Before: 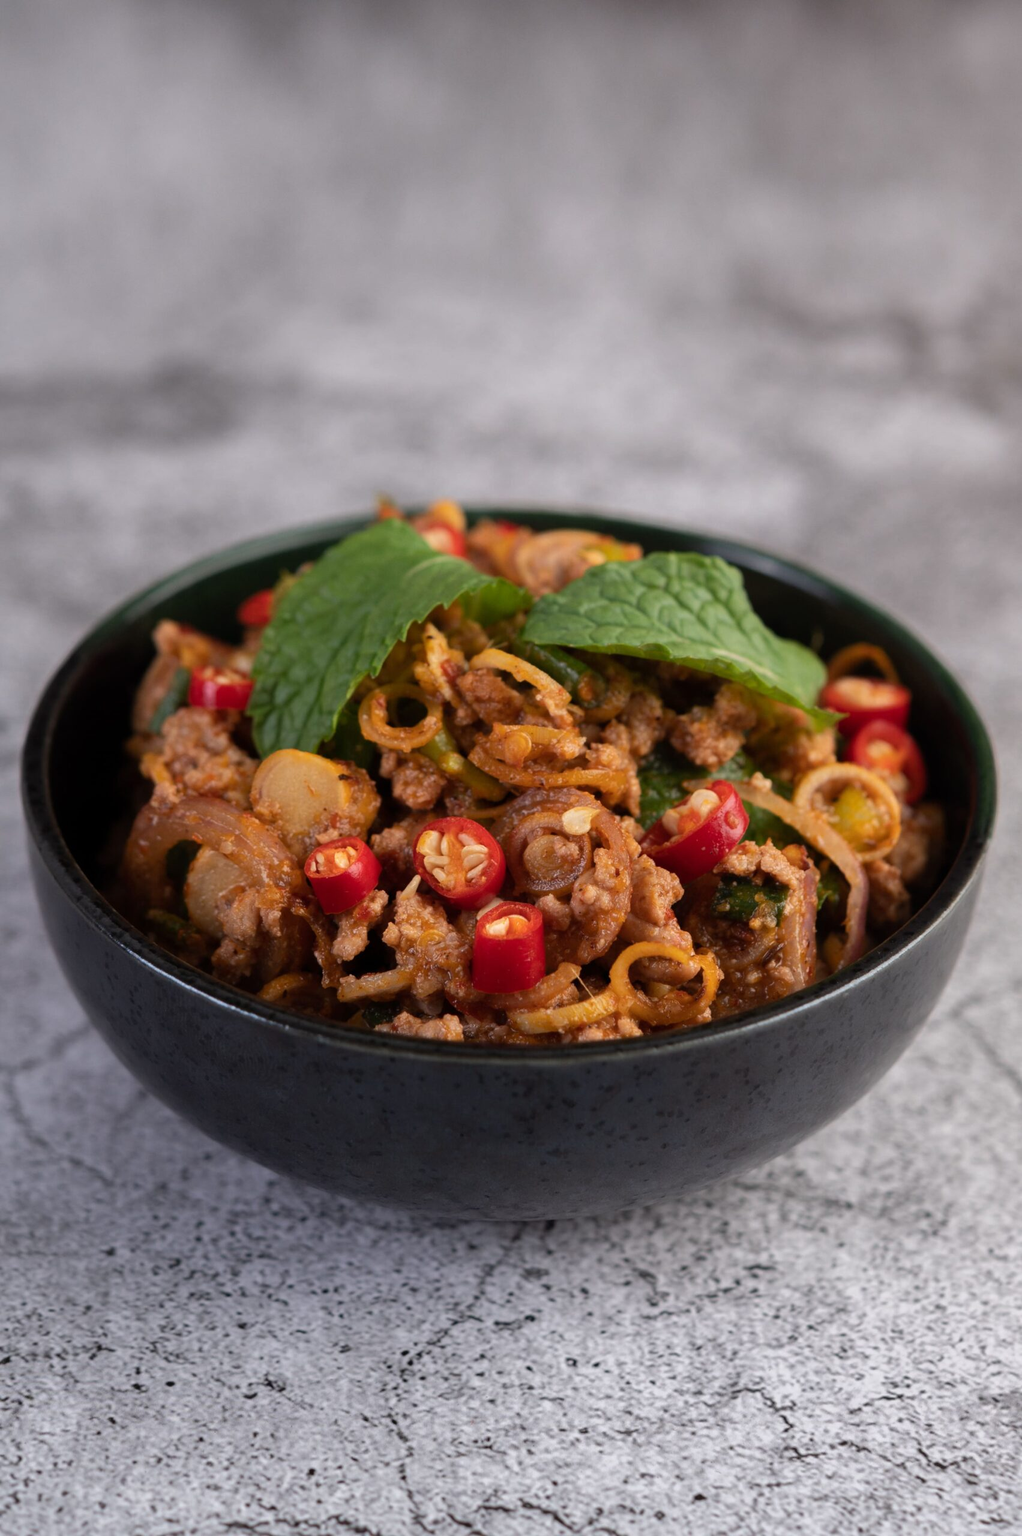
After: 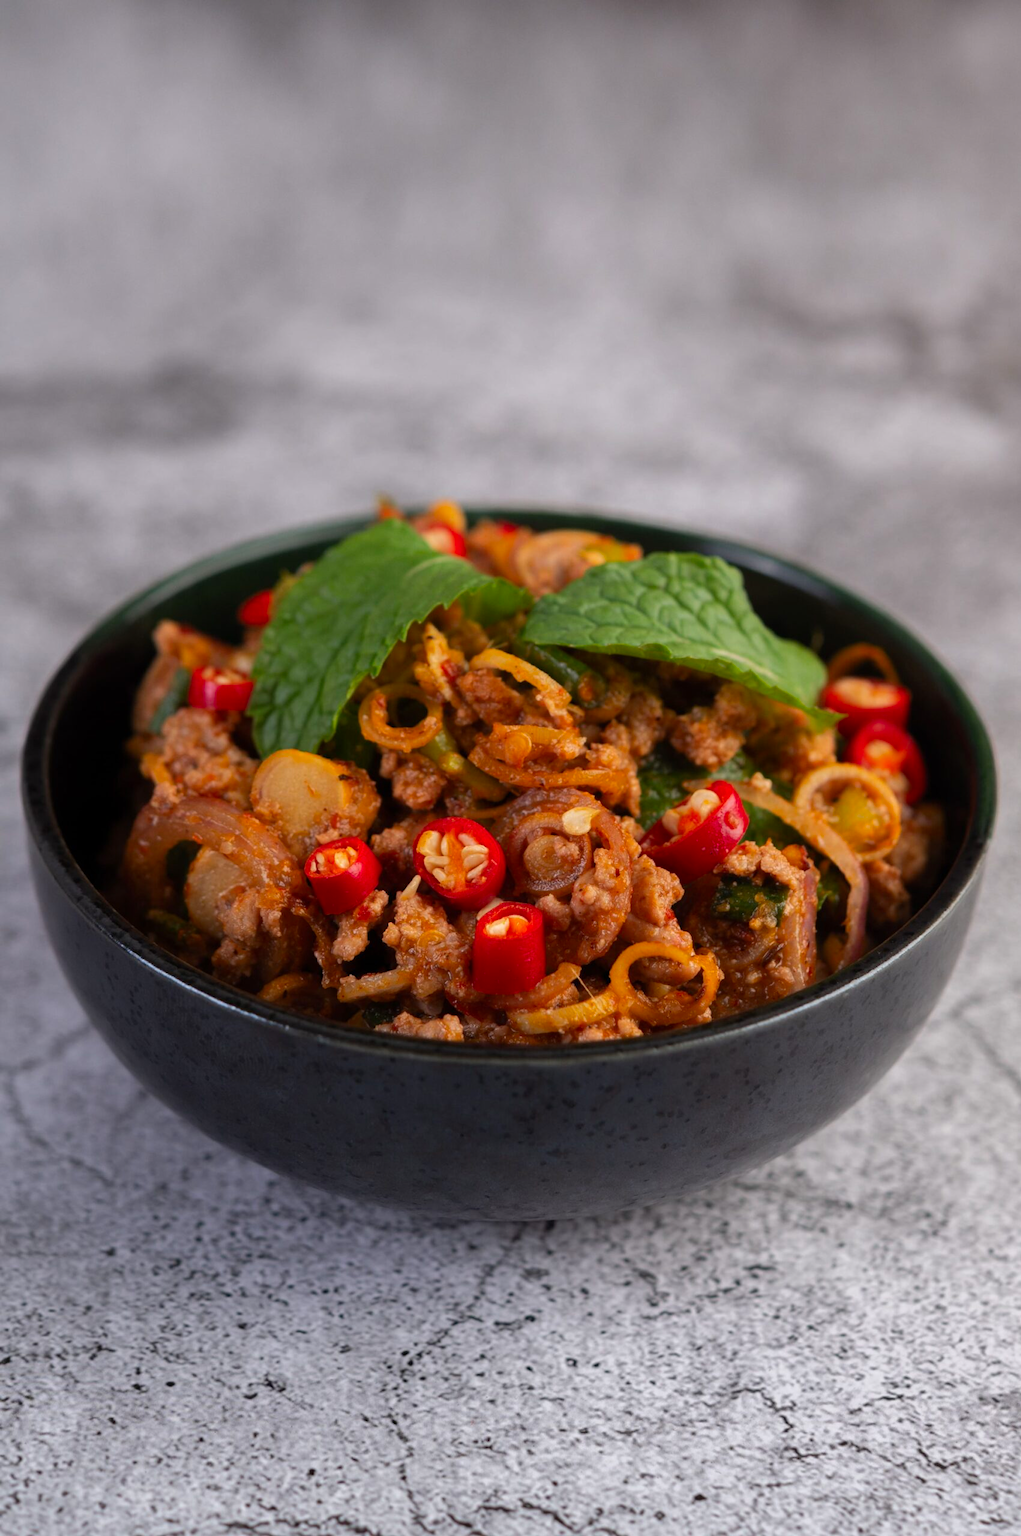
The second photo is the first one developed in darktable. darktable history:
vibrance: vibrance 67%
color correction: saturation 1.11
